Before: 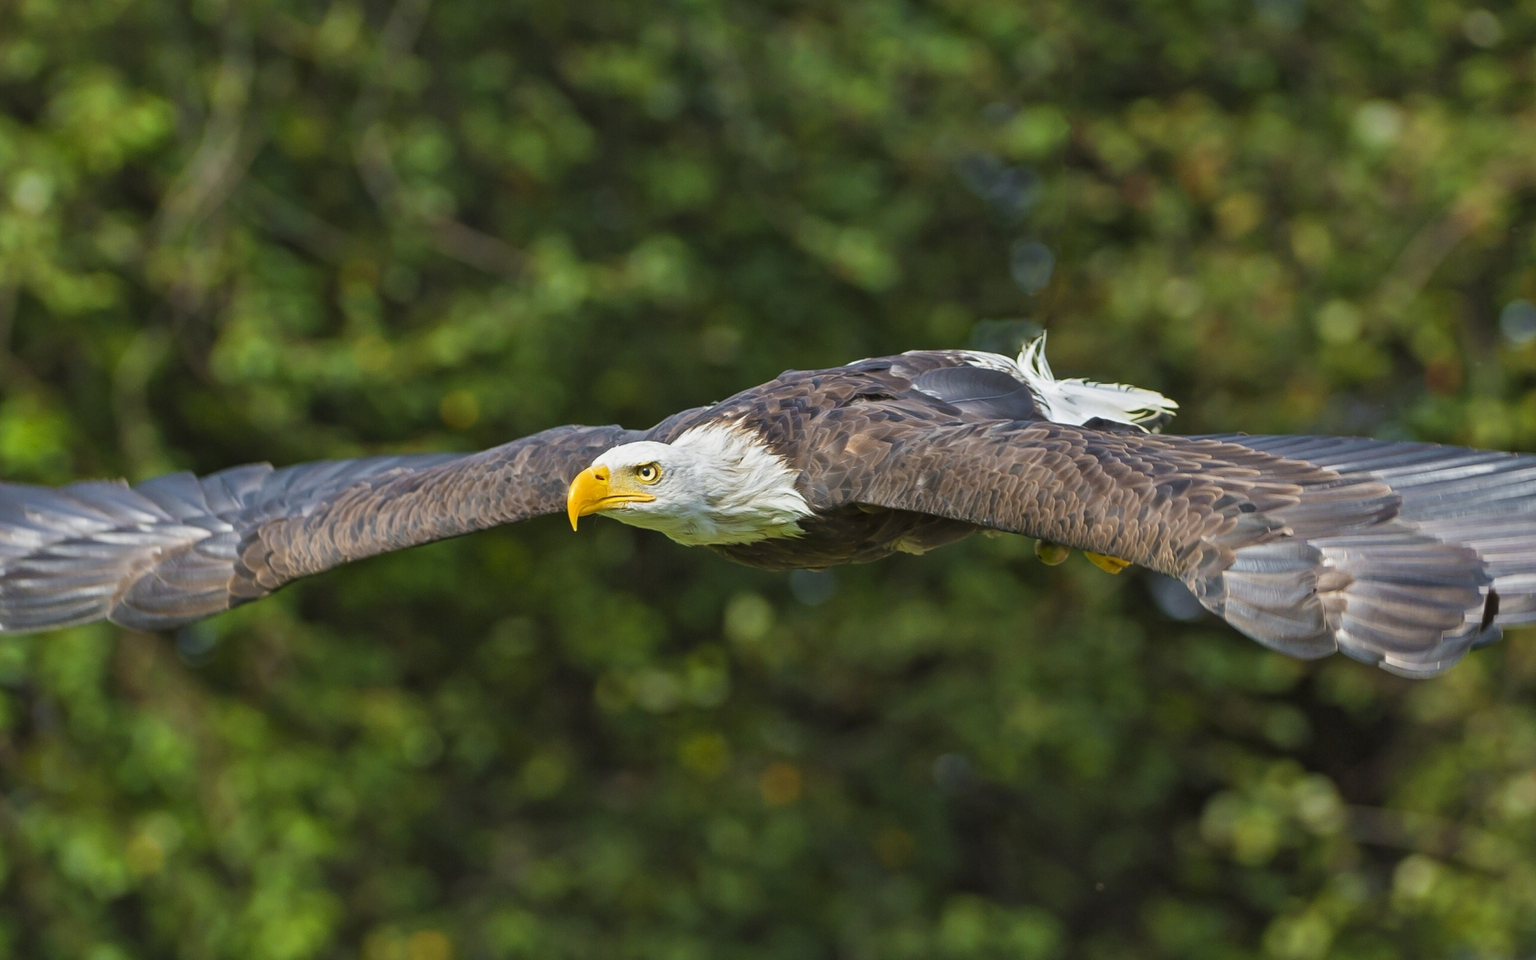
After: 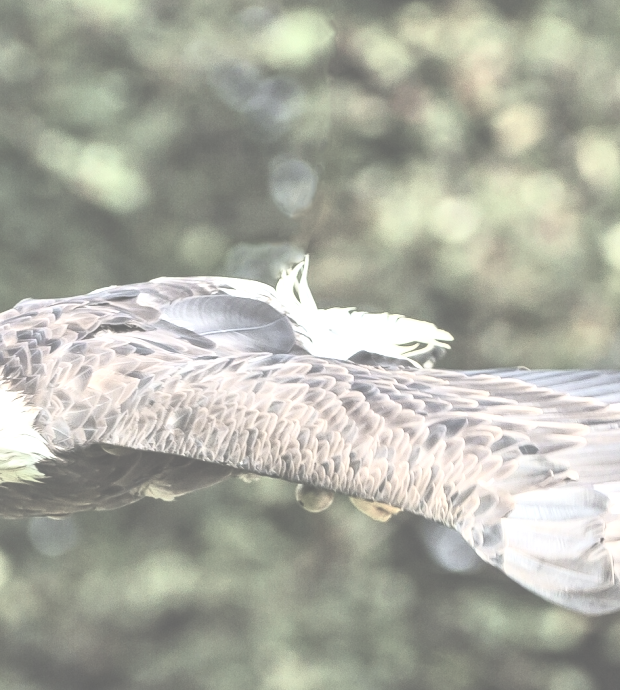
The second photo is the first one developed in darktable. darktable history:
local contrast: on, module defaults
exposure: black level correction -0.071, exposure 0.501 EV, compensate highlight preservation false
contrast brightness saturation: contrast 0.583, brightness 0.568, saturation -0.346
crop and rotate: left 49.814%, top 10.133%, right 13.274%, bottom 24.108%
color balance rgb: shadows lift › luminance -19.921%, perceptual saturation grading › global saturation 20%, perceptual saturation grading › highlights -50.302%, perceptual saturation grading › shadows 30.043%
